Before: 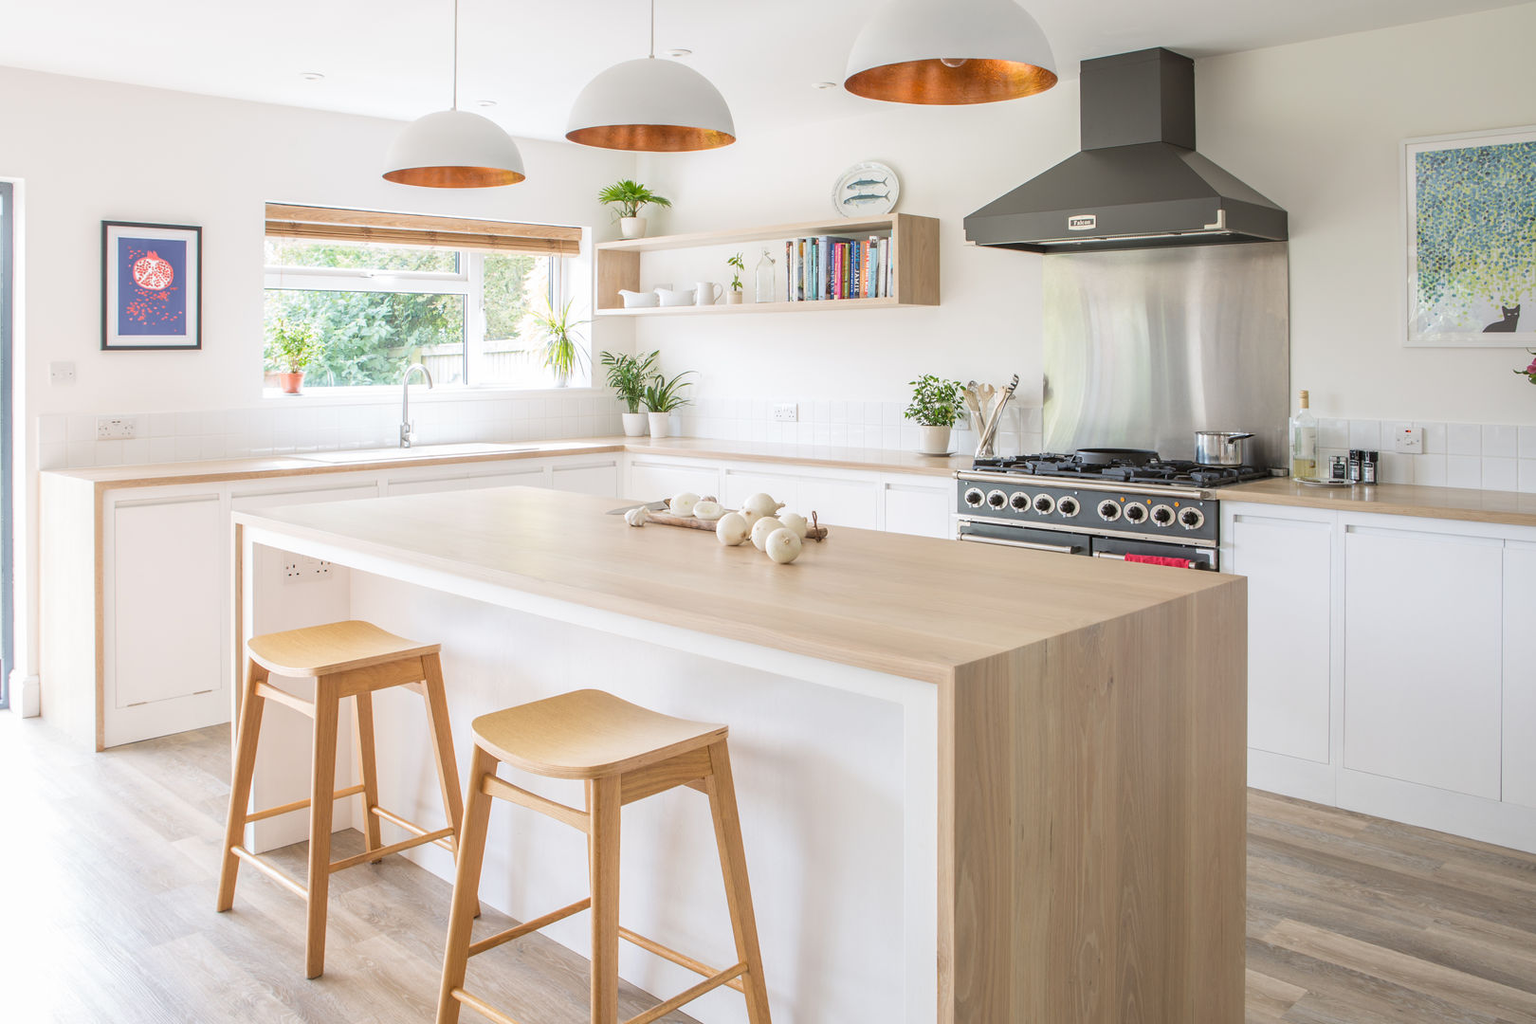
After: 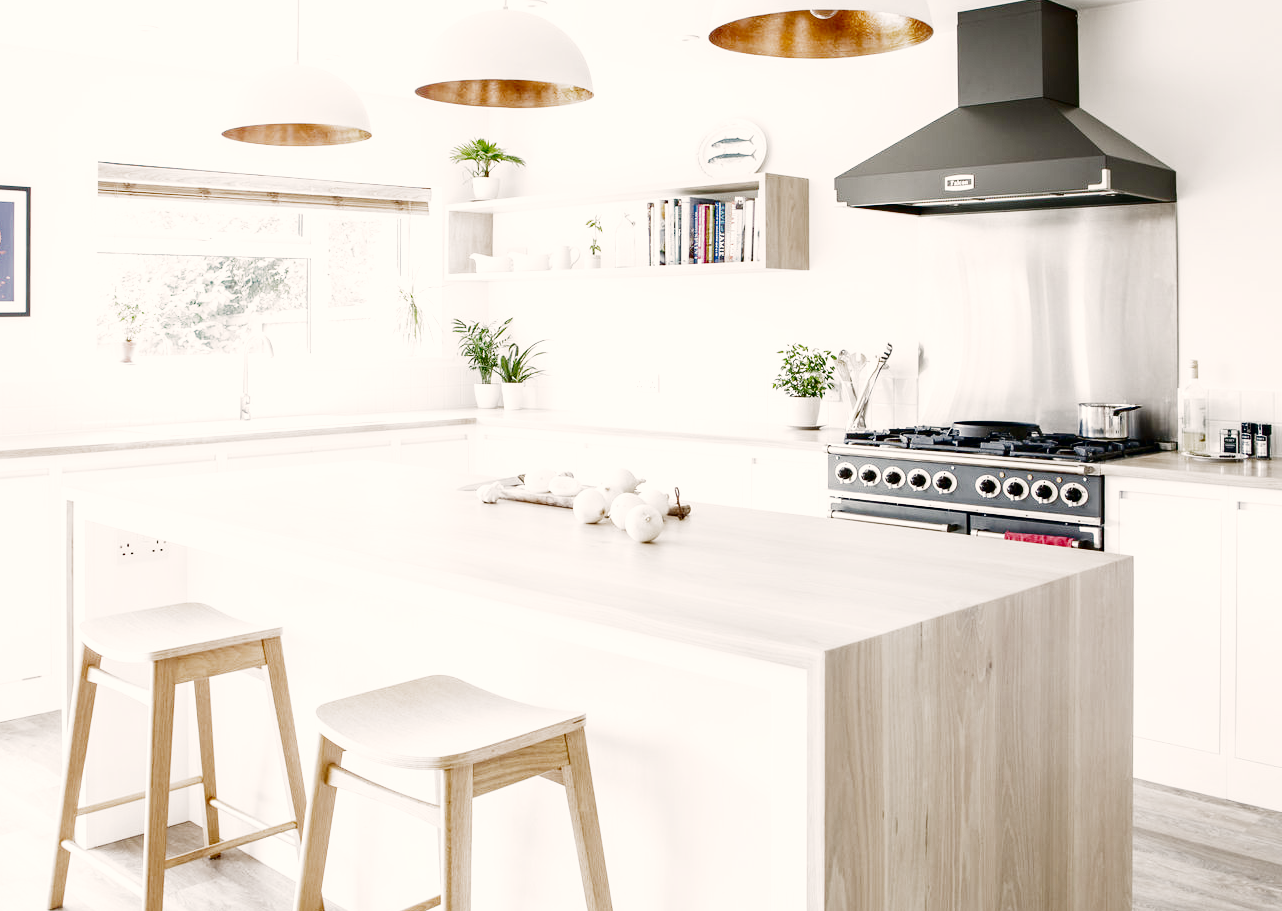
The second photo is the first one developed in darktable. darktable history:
filmic rgb: black relative exposure -5.04 EV, white relative exposure 3.96 EV, hardness 2.89, contrast 1.298, highlights saturation mix -10.02%, preserve chrominance no, color science v3 (2019), use custom middle-gray values true, iterations of high-quality reconstruction 0
exposure: black level correction 0, exposure 1.68 EV, compensate highlight preservation false
contrast brightness saturation: contrast 0.088, brightness -0.572, saturation 0.167
crop: left 11.273%, top 4.903%, right 9.575%, bottom 10.678%
color correction: highlights a* 2.81, highlights b* 4.99, shadows a* -2.73, shadows b* -4.87, saturation 0.807
